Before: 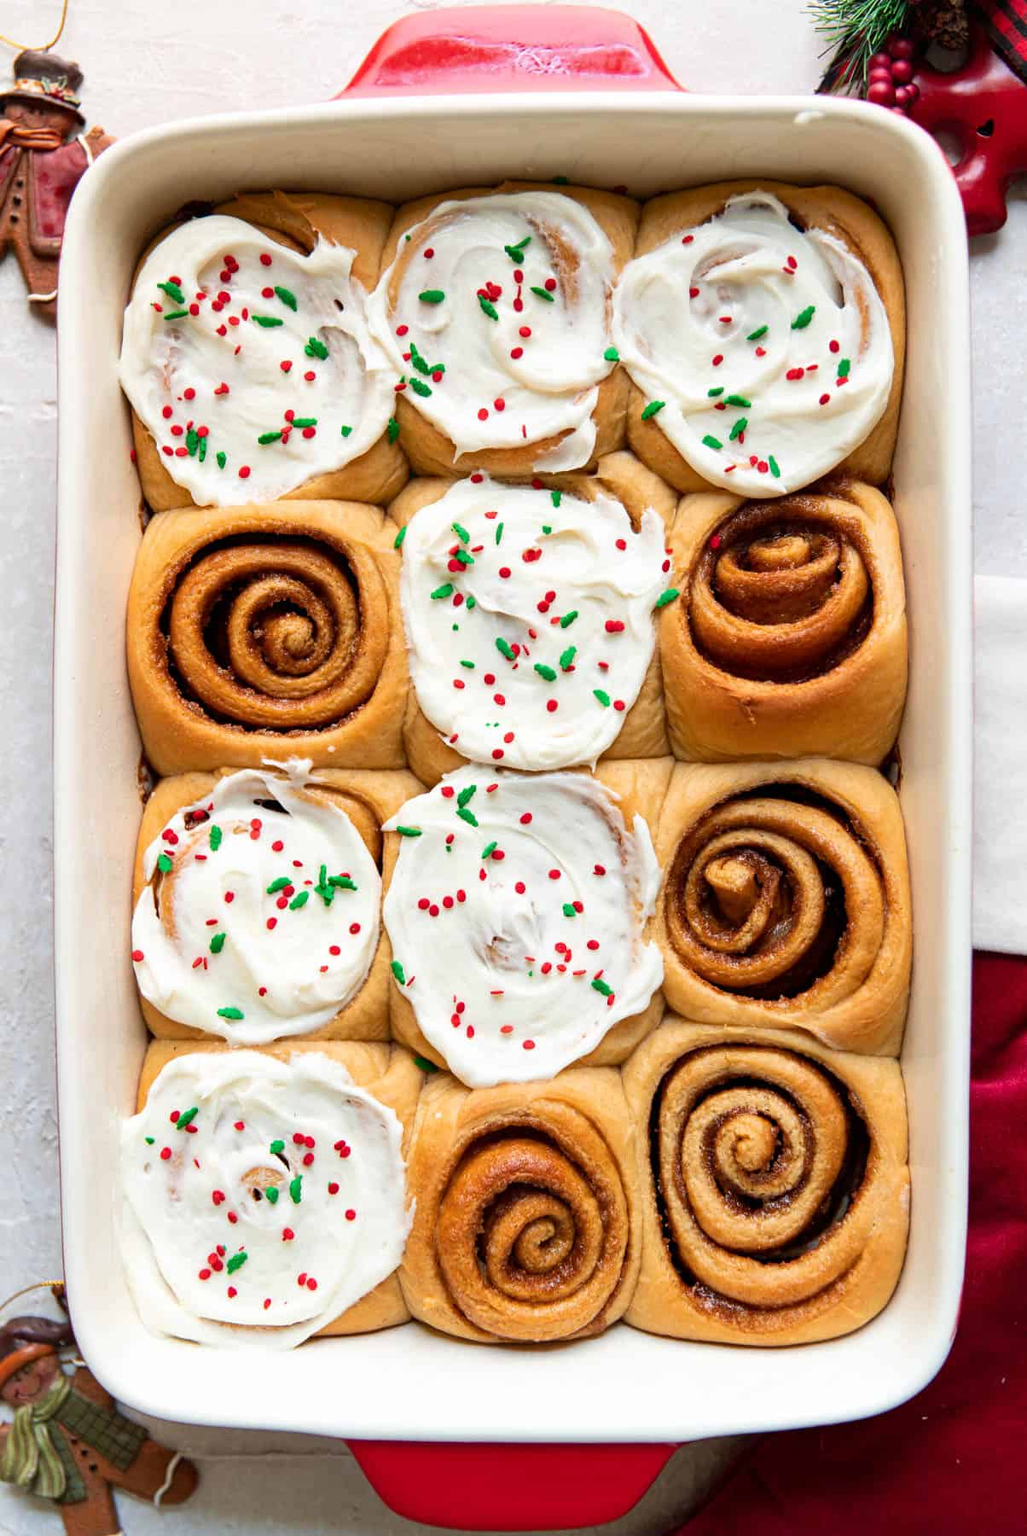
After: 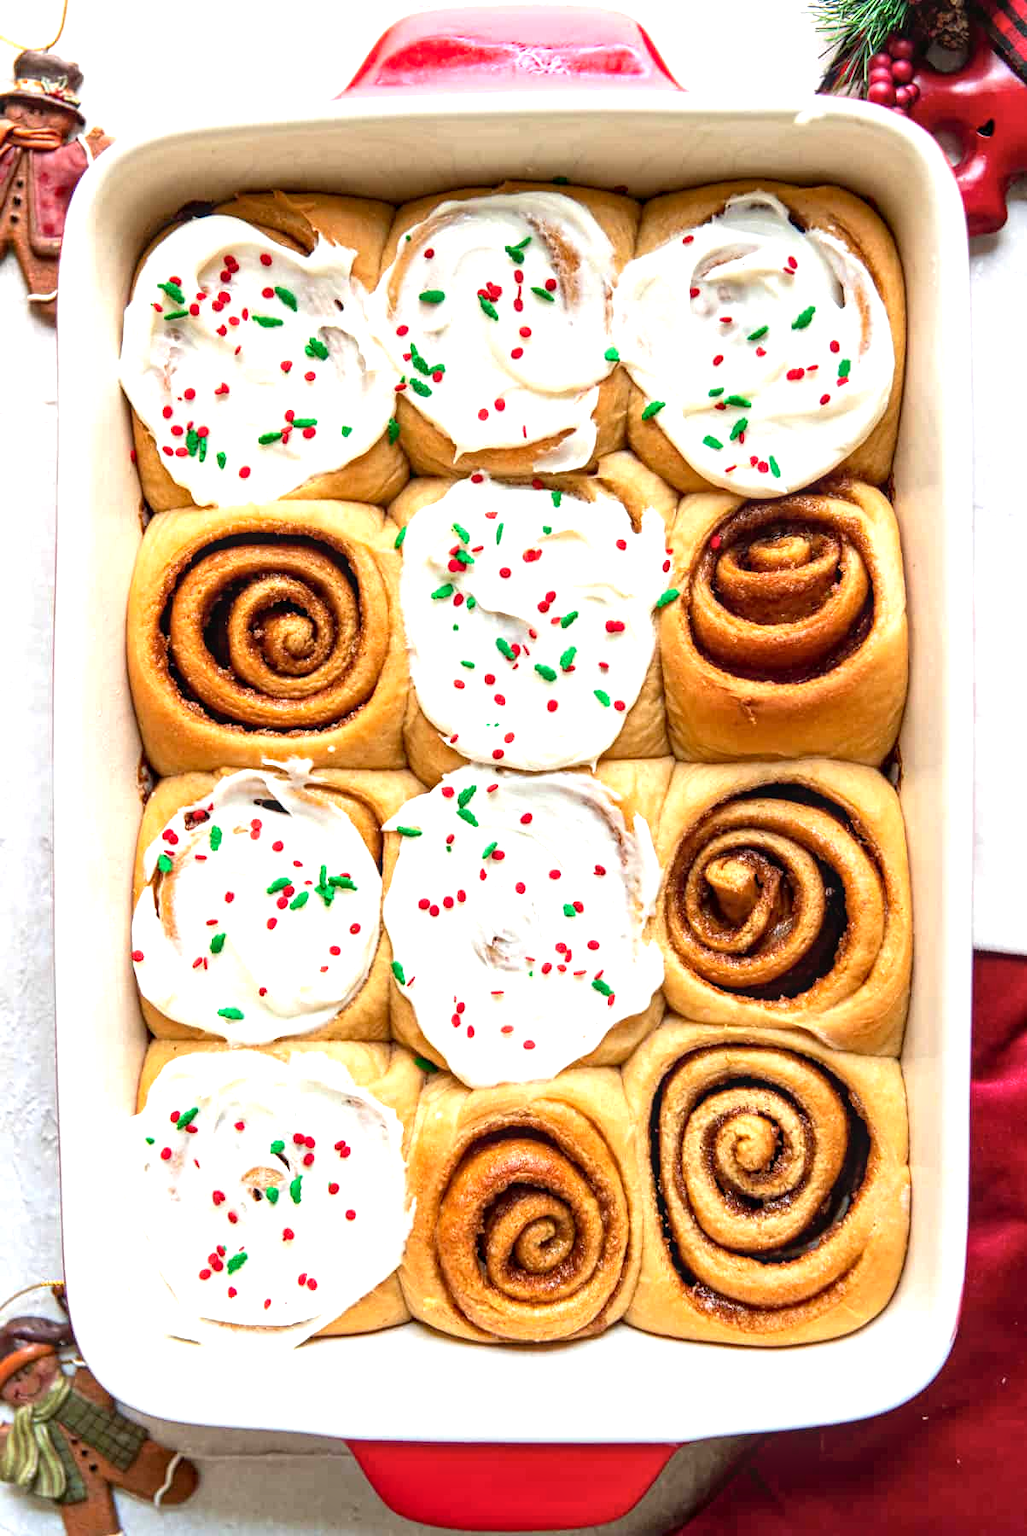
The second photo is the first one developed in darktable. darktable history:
exposure: black level correction 0.001, exposure 0.675 EV, compensate highlight preservation false
local contrast: on, module defaults
